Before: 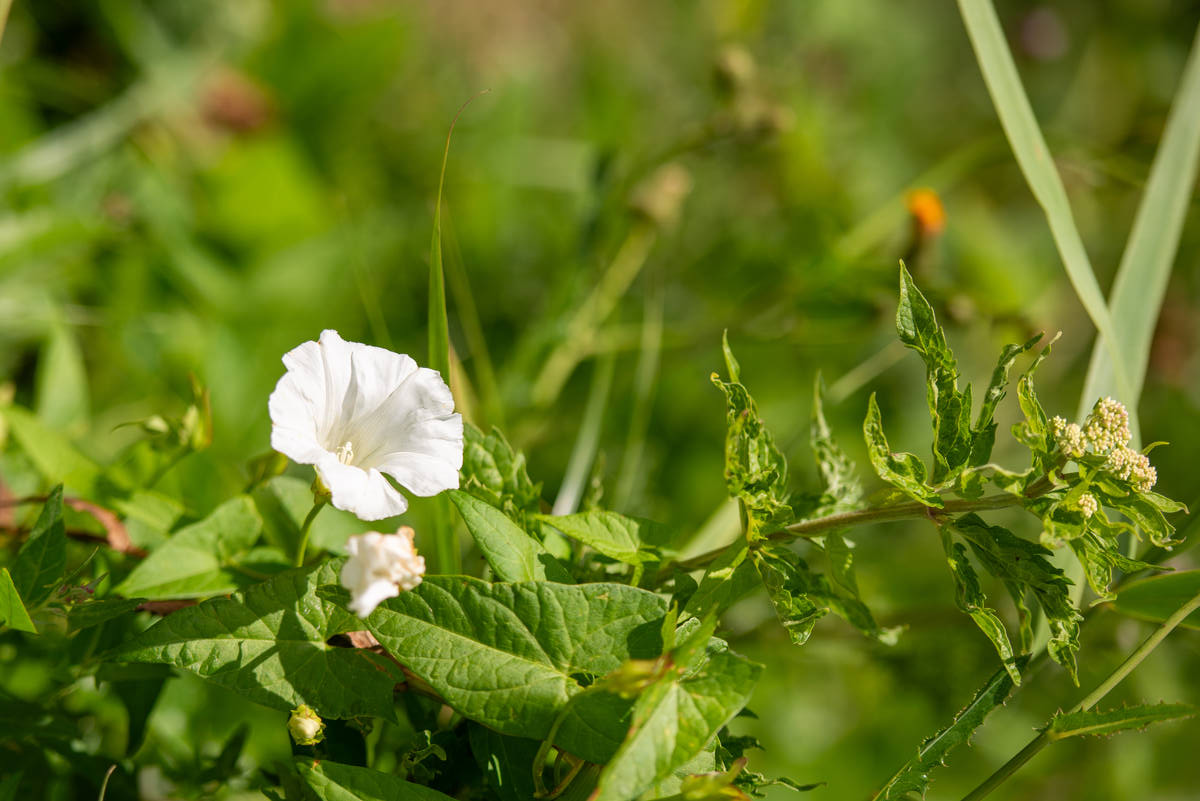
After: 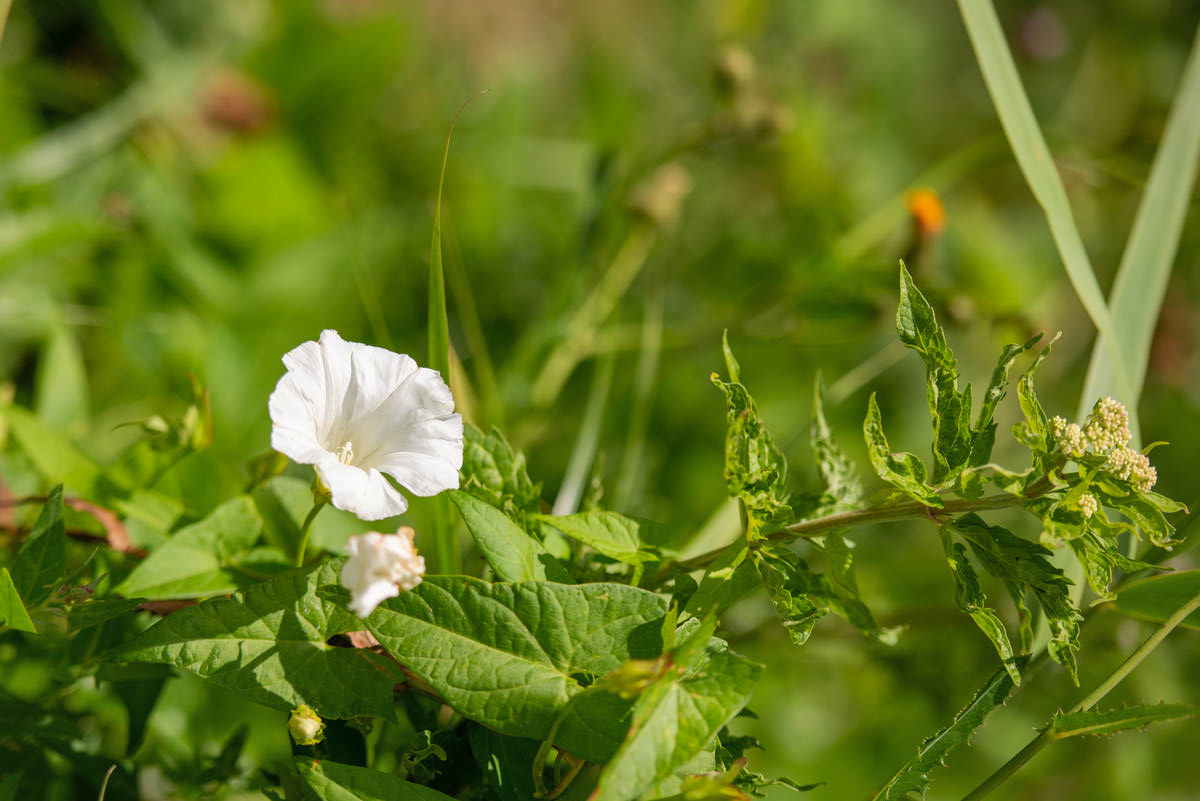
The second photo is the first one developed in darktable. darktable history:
shadows and highlights: shadows 30.13
